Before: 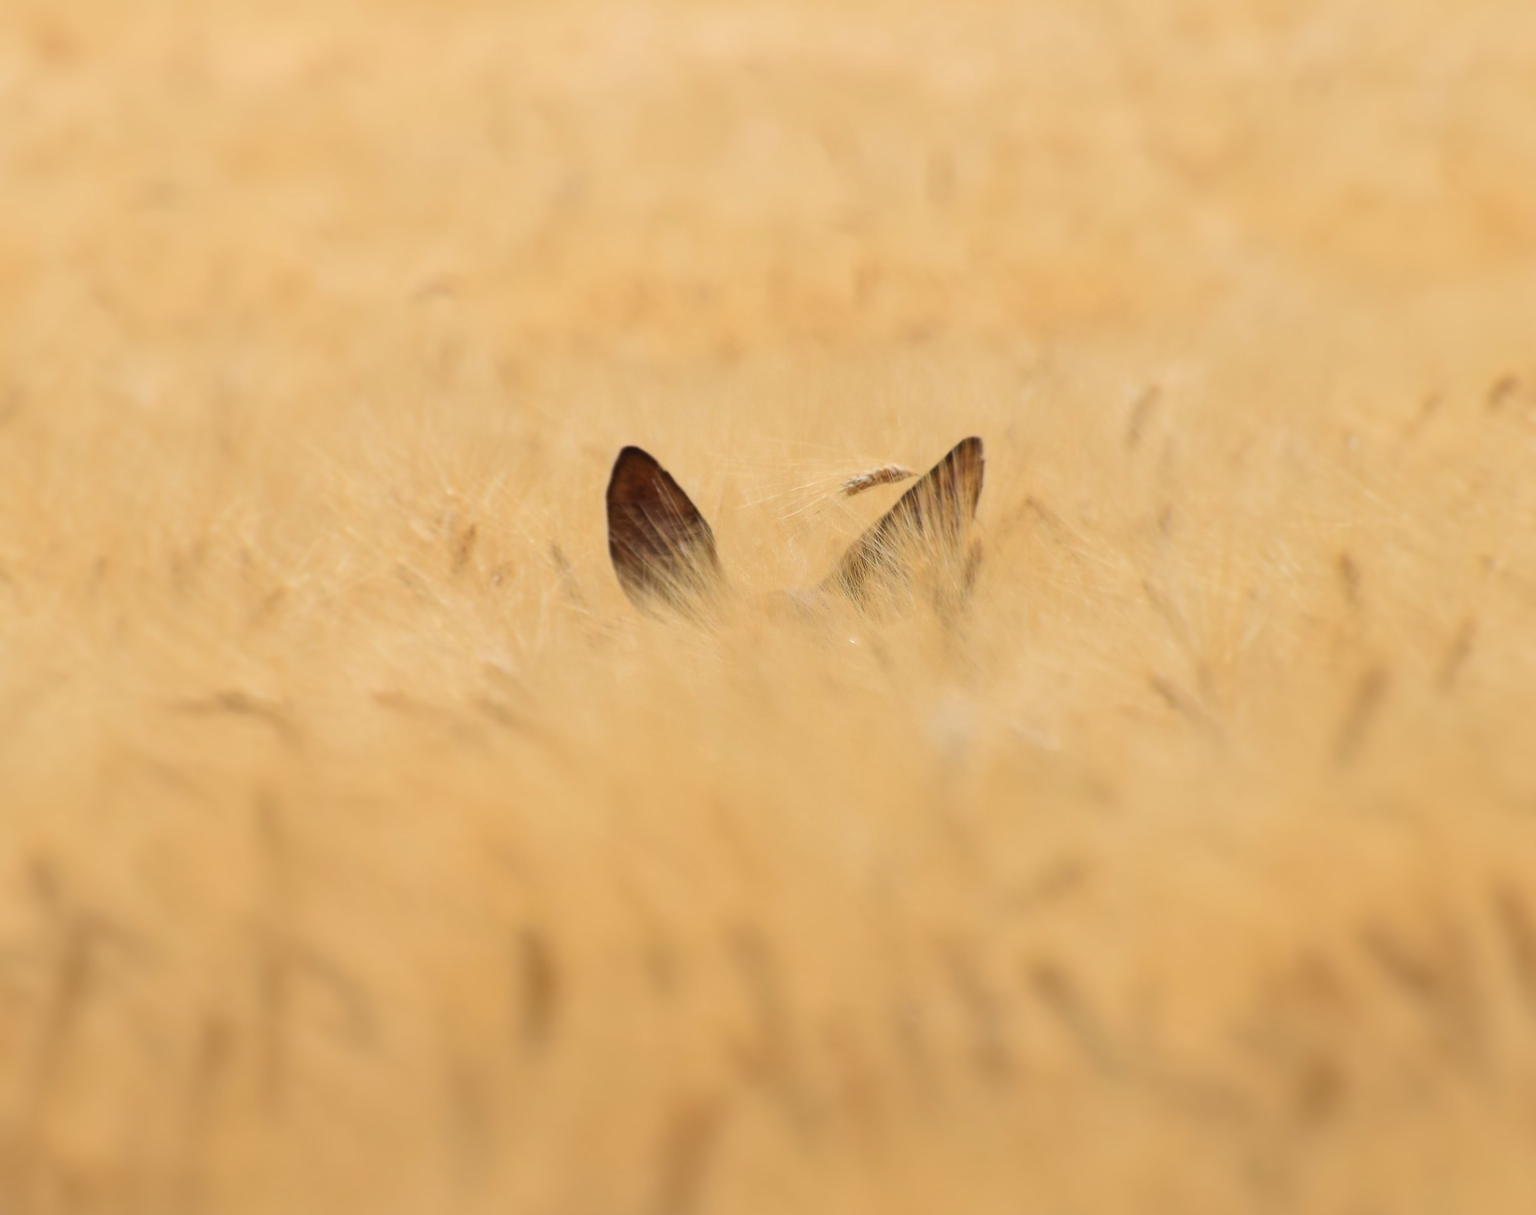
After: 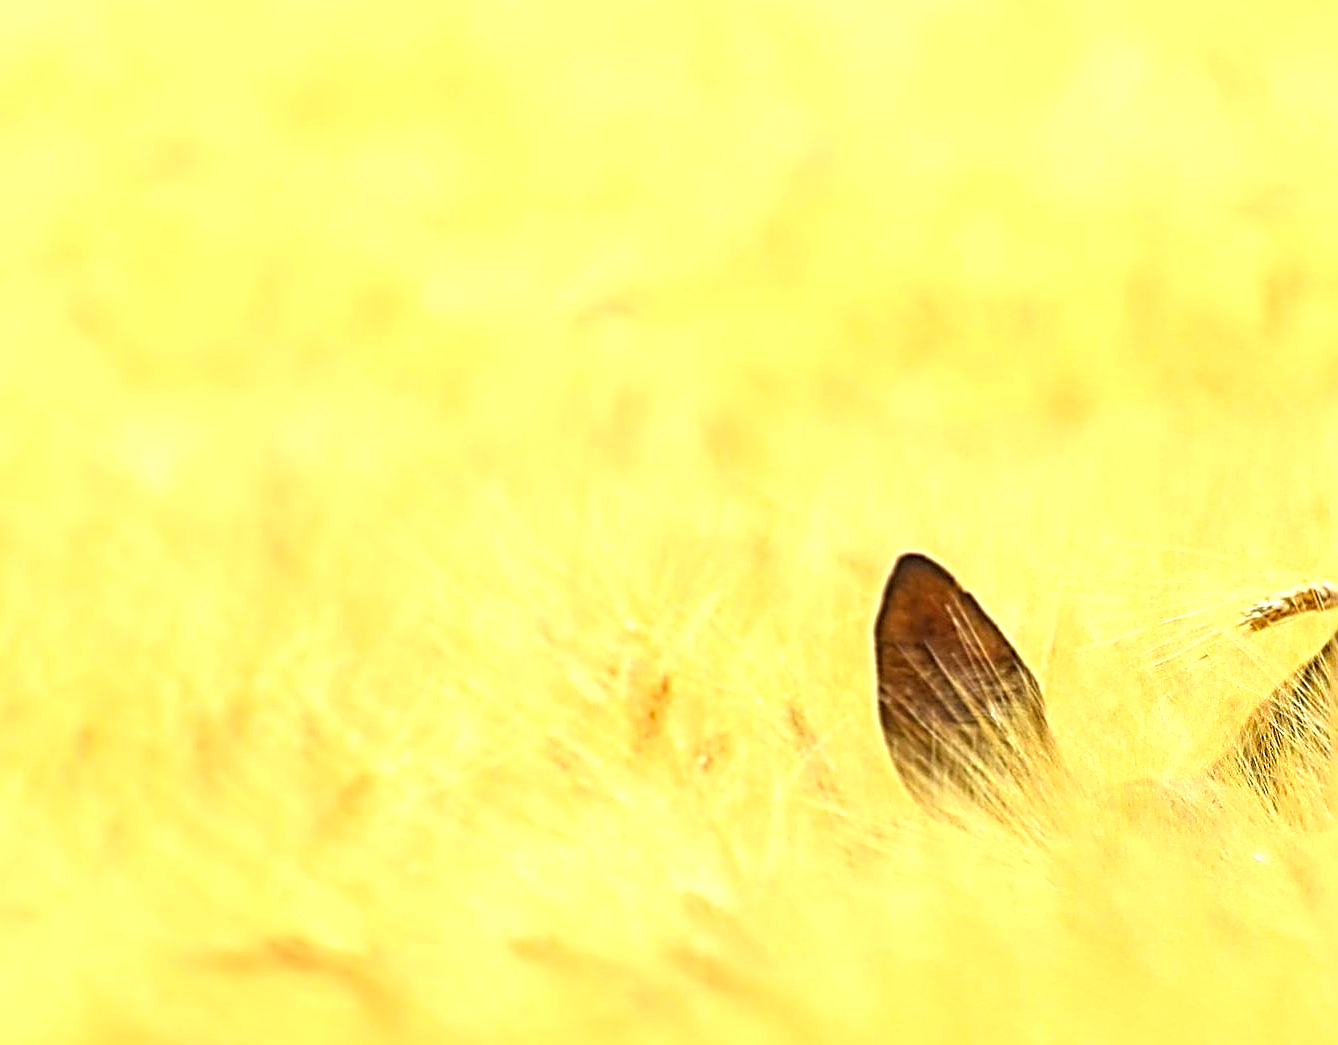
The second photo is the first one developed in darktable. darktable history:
local contrast: on, module defaults
exposure: exposure 0.993 EV, compensate exposure bias true, compensate highlight preservation false
sharpen: radius 3.197, amount 1.743
crop and rotate: left 3.067%, top 7.622%, right 41.159%, bottom 37.296%
color correction: highlights a* -7.43, highlights b* 1.36, shadows a* -3.17, saturation 1.41
